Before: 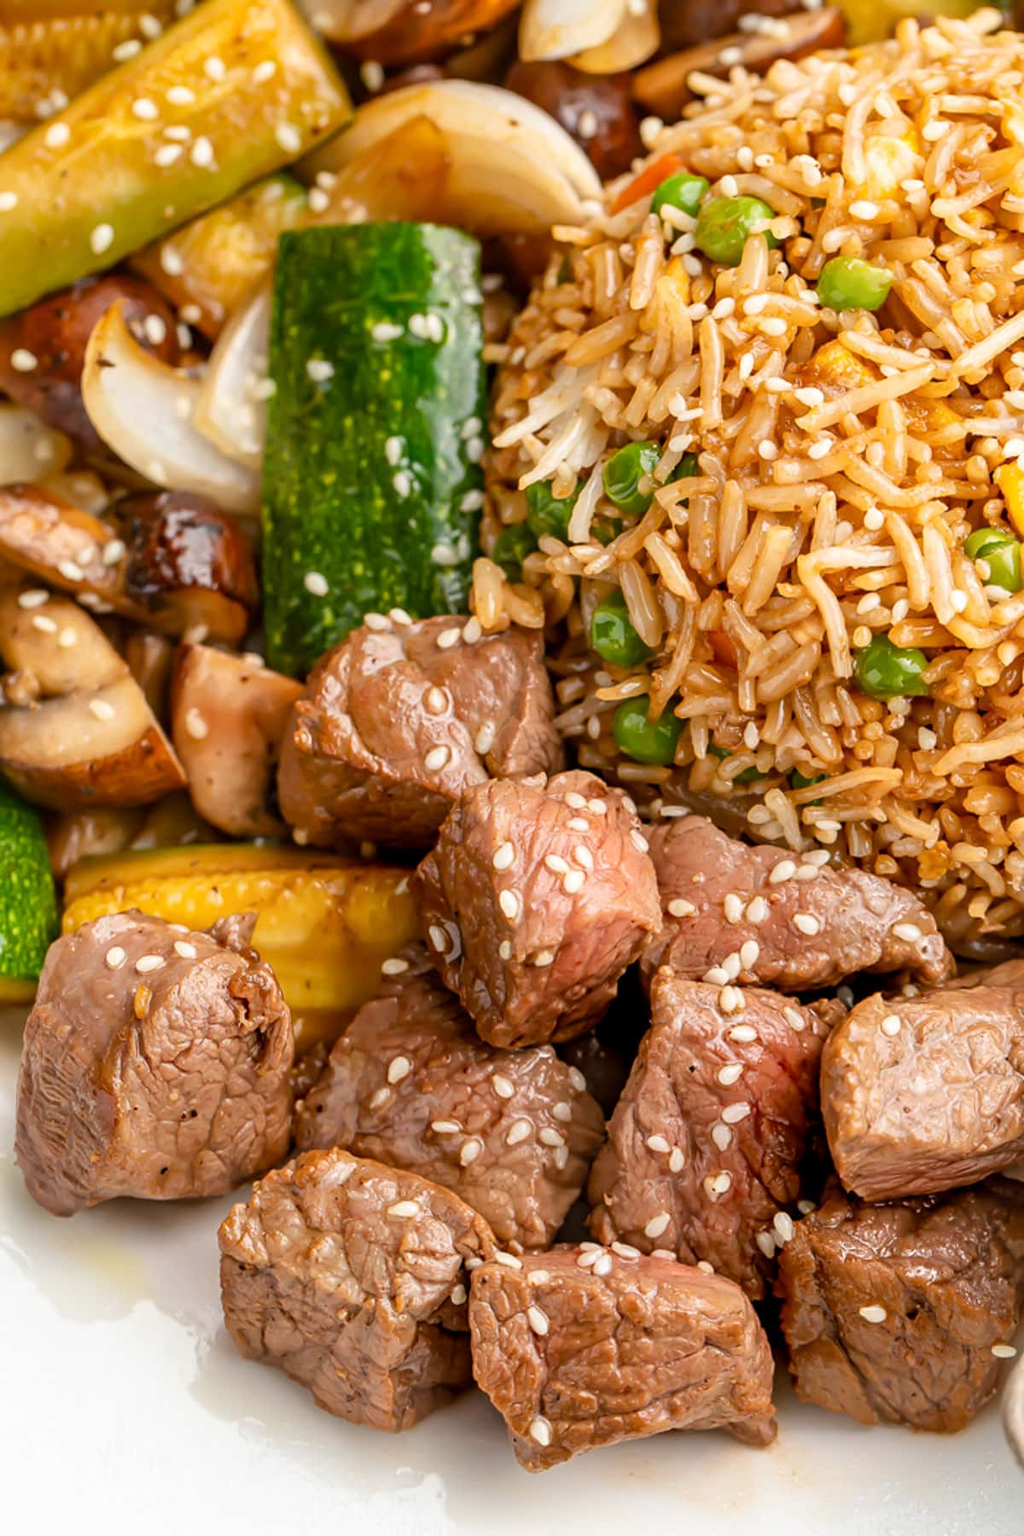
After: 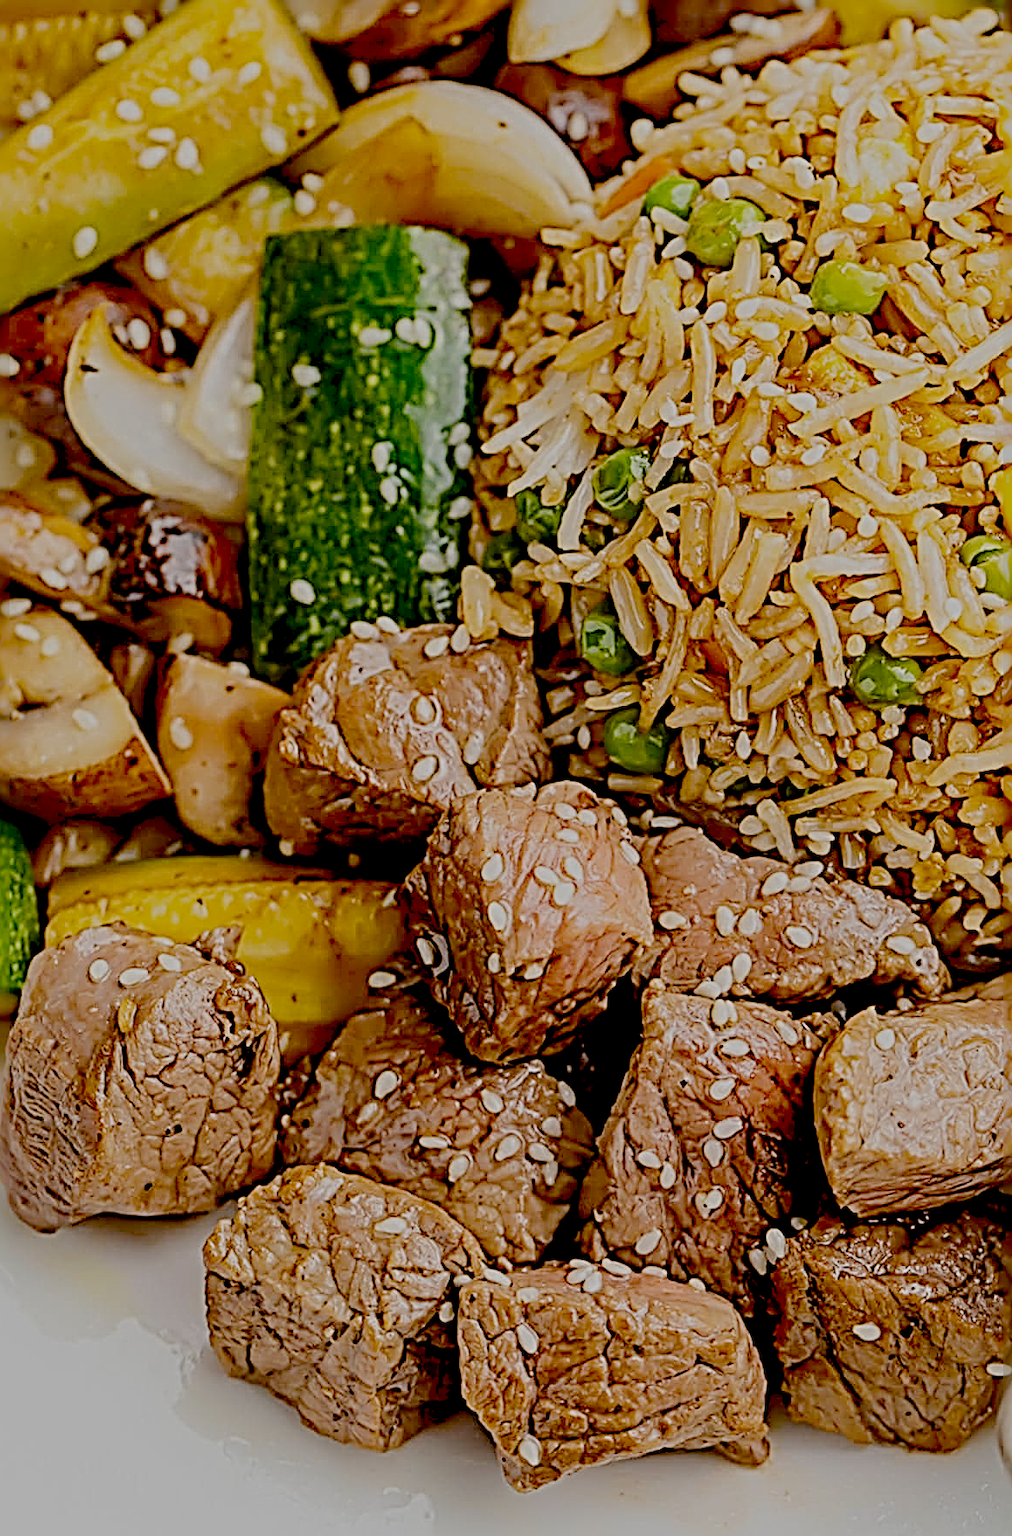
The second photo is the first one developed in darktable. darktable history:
exposure: black level correction 0.012, compensate highlight preservation false
filmic rgb: white relative exposure 8 EV, threshold 3 EV, structure ↔ texture 100%, target black luminance 0%, hardness 2.44, latitude 76.53%, contrast 0.562, shadows ↔ highlights balance 0%, preserve chrominance no, color science v4 (2020), iterations of high-quality reconstruction 10, type of noise poissonian, enable highlight reconstruction true
tone equalizer: -8 EV -0.75 EV, -7 EV -0.7 EV, -6 EV -0.6 EV, -5 EV -0.4 EV, -3 EV 0.4 EV, -2 EV 0.6 EV, -1 EV 0.7 EV, +0 EV 0.75 EV, edges refinement/feathering 500, mask exposure compensation -1.57 EV, preserve details no
white balance: red 1, blue 1
crop and rotate: left 1.774%, right 0.633%, bottom 1.28%
velvia: strength 32%, mid-tones bias 0.2
contrast brightness saturation: brightness -0.09
sharpen: radius 4.001, amount 2
